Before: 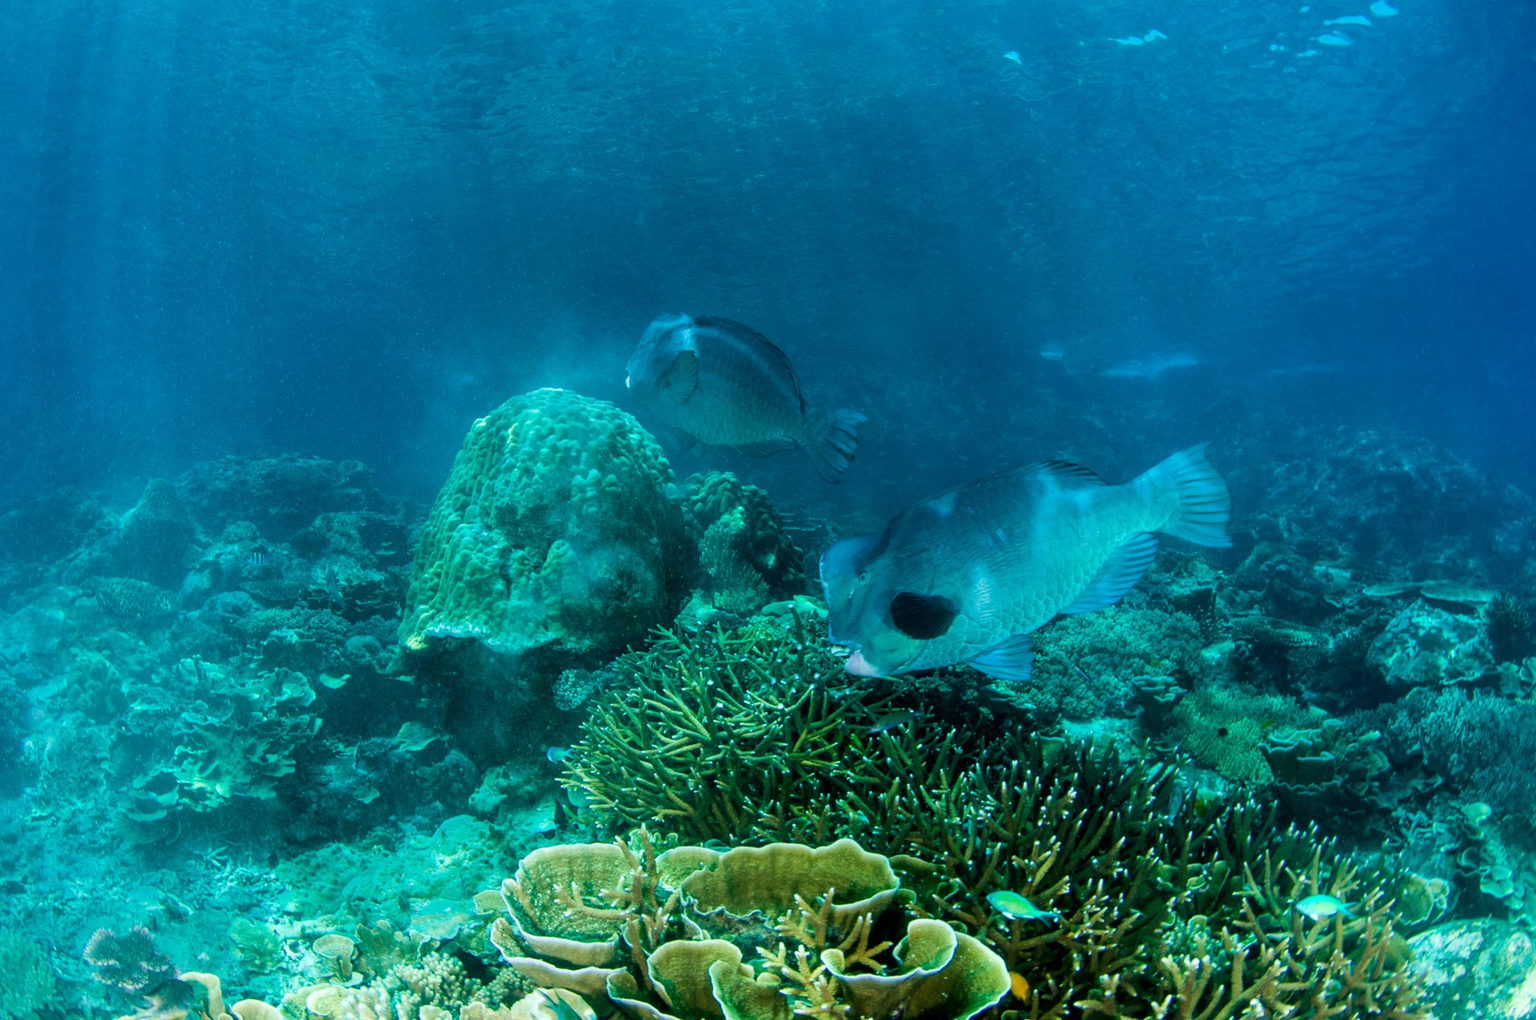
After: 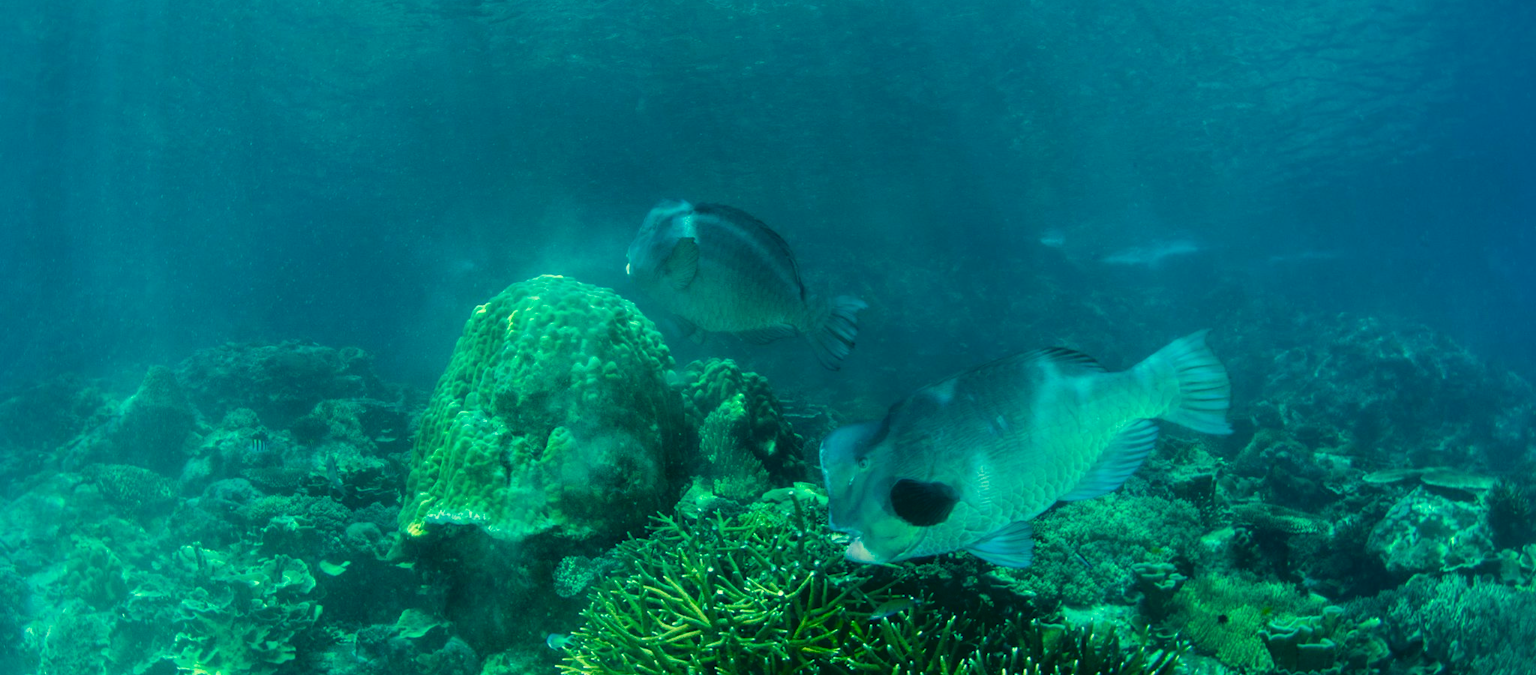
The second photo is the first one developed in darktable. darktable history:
color correction: highlights a* 1.95, highlights b* 34.39, shadows a* -37.41, shadows b* -5.39
velvia: on, module defaults
crop: top 11.168%, bottom 22.623%
